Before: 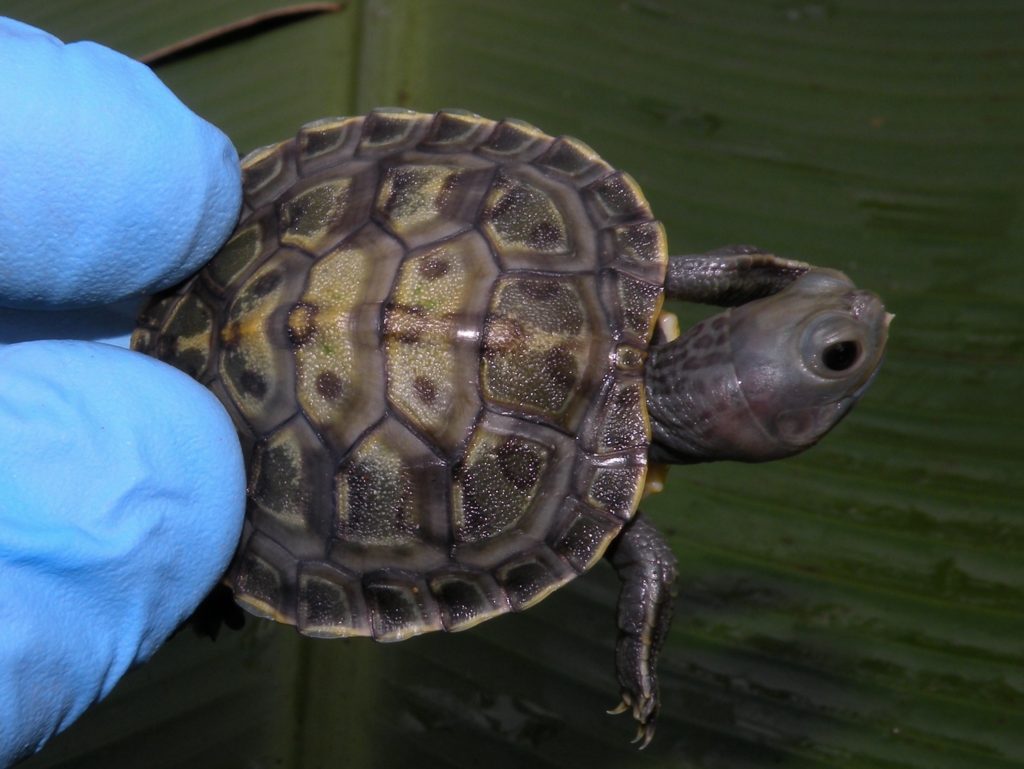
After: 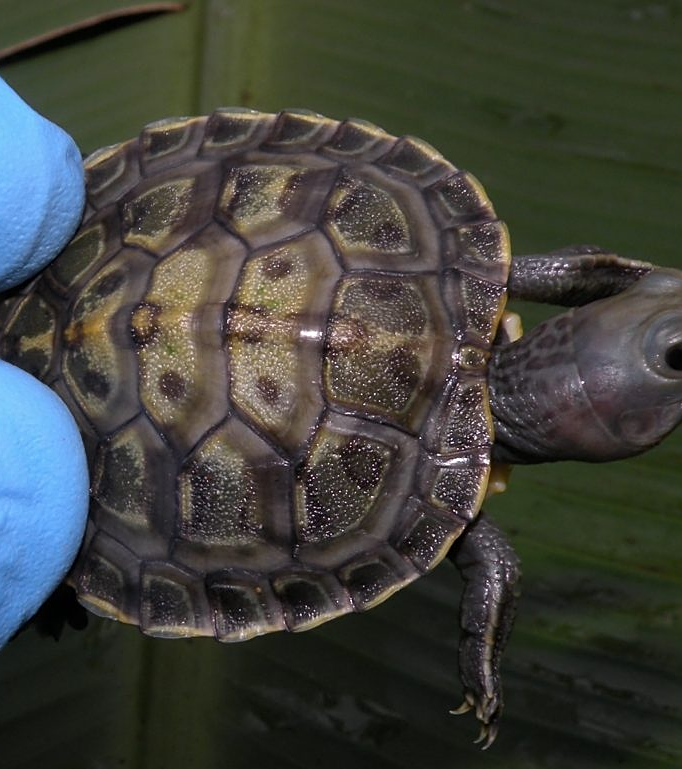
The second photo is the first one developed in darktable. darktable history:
sharpen: amount 0.478
crop: left 15.419%, right 17.914%
